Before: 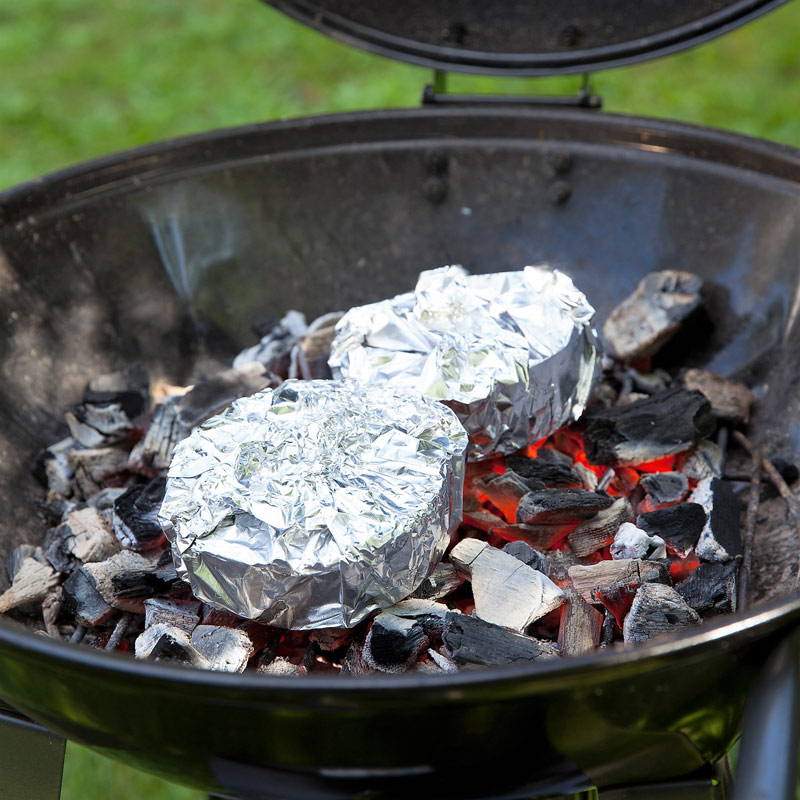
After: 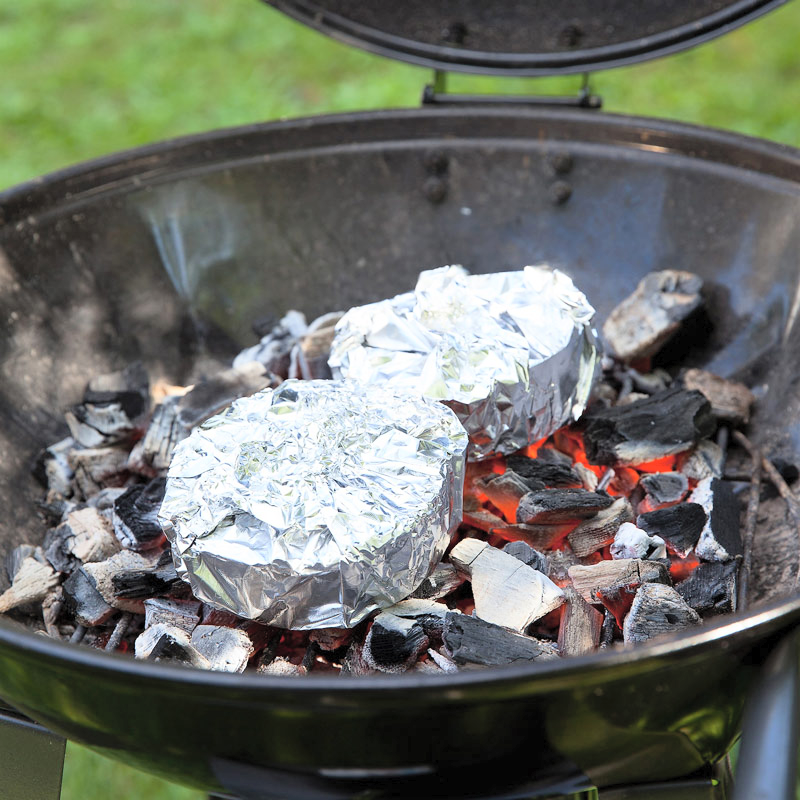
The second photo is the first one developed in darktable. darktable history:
contrast brightness saturation: contrast 0.145, brightness 0.214
